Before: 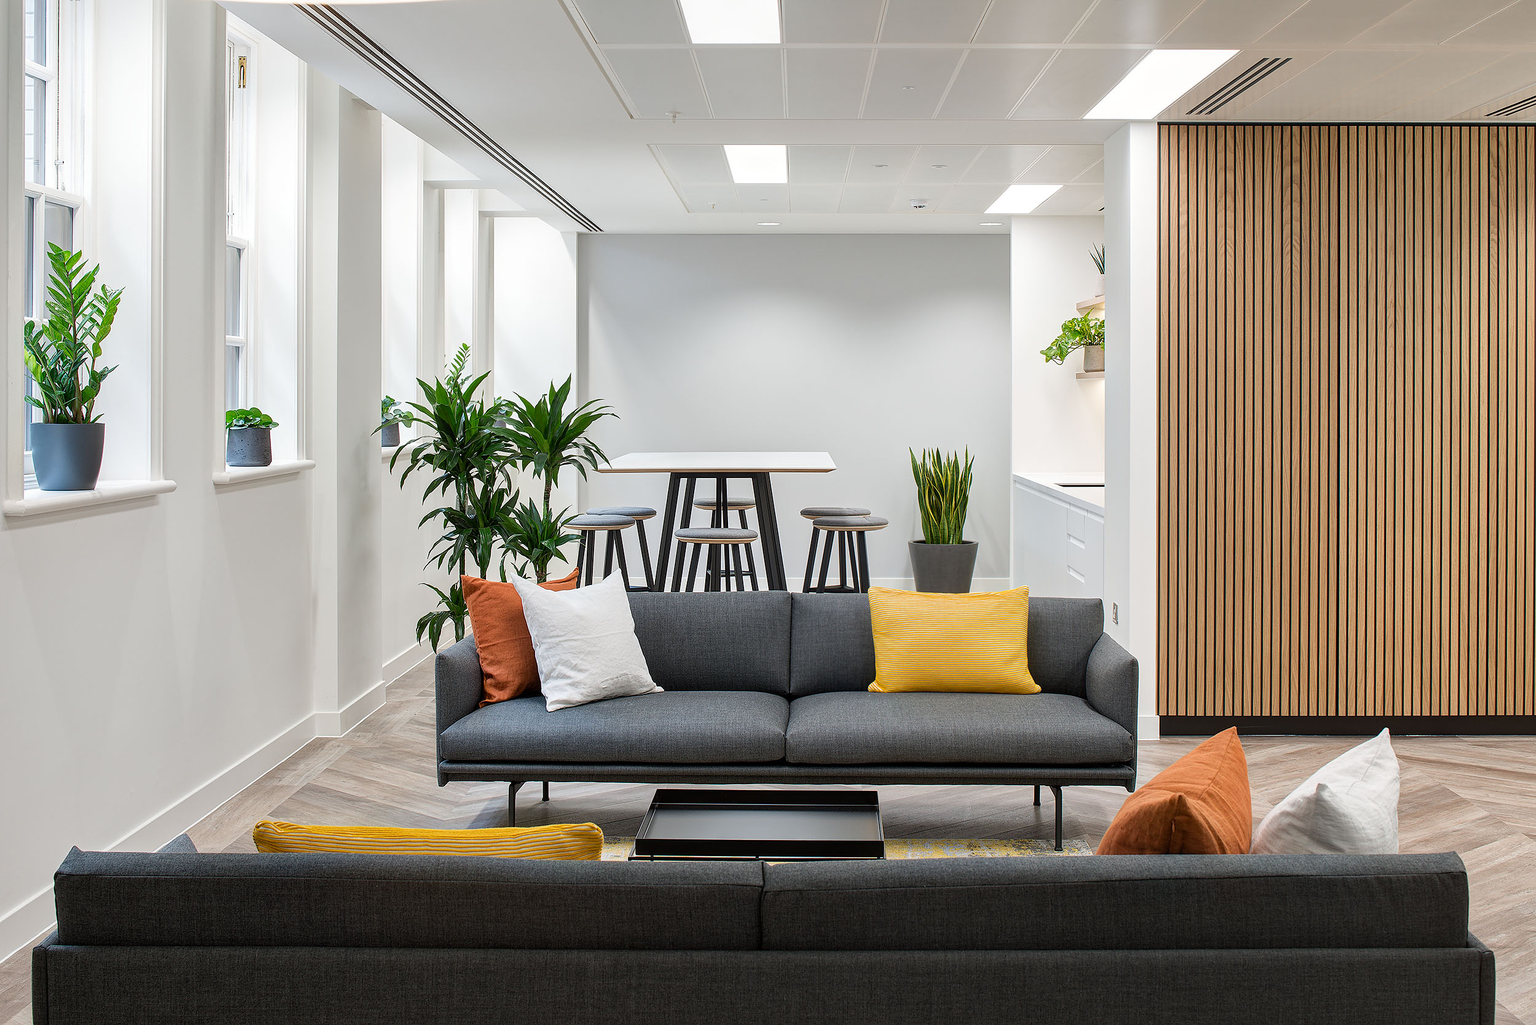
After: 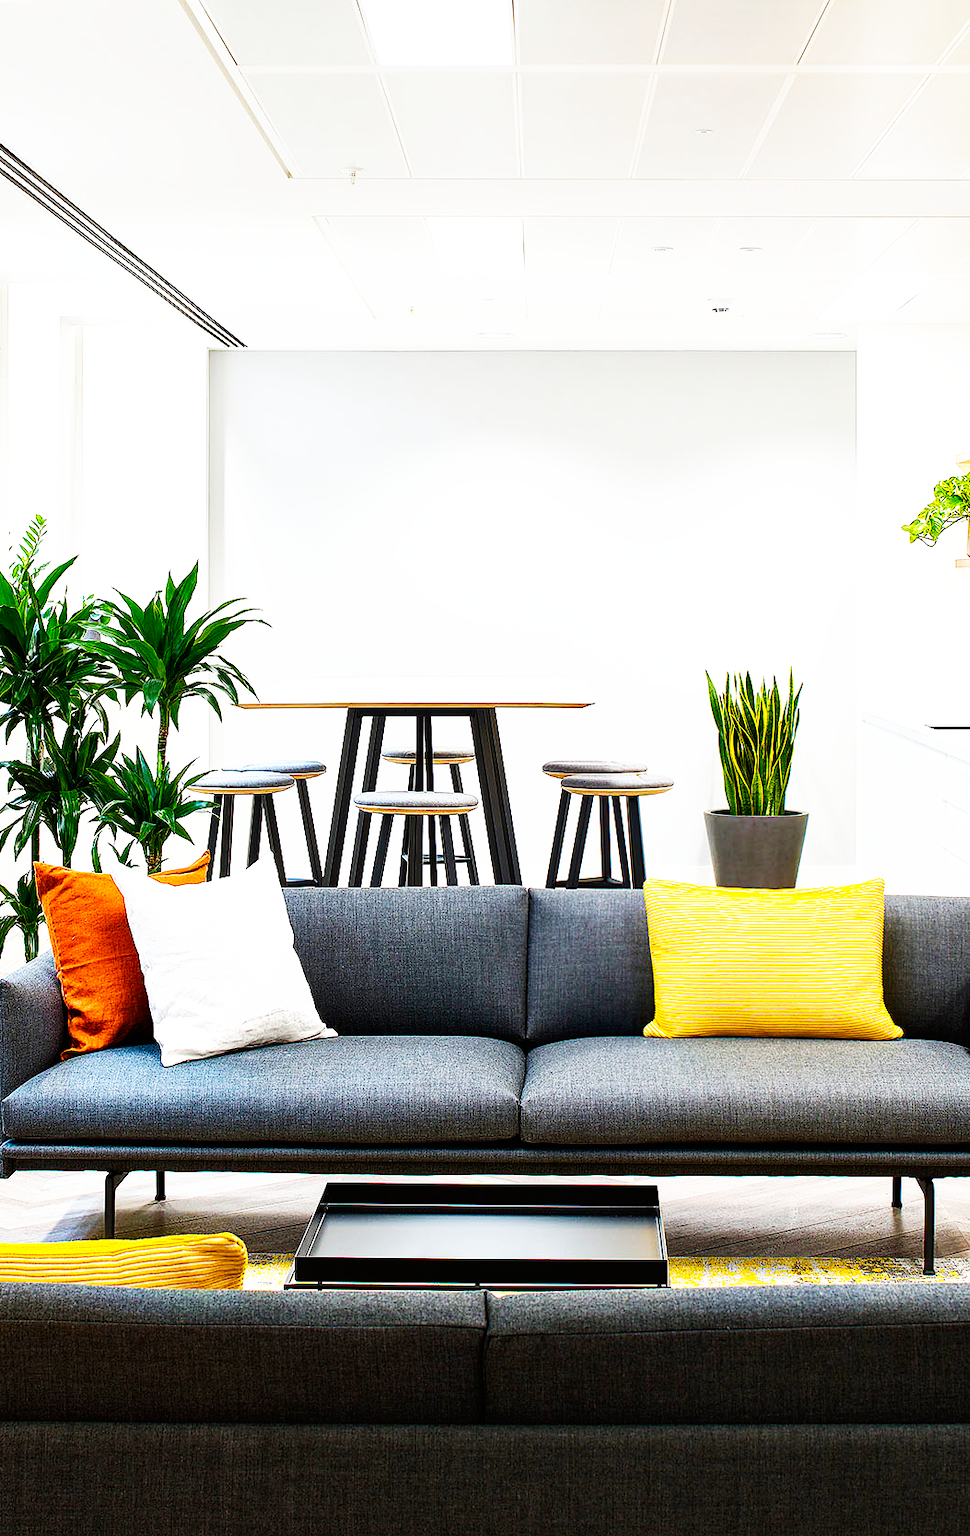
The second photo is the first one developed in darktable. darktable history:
base curve: curves: ch0 [(0, 0) (0.007, 0.004) (0.027, 0.03) (0.046, 0.07) (0.207, 0.54) (0.442, 0.872) (0.673, 0.972) (1, 1)], preserve colors none
crop: left 28.583%, right 29.231%
color balance rgb: linear chroma grading › global chroma 9%, perceptual saturation grading › global saturation 36%, perceptual saturation grading › shadows 35%, perceptual brilliance grading › global brilliance 15%, perceptual brilliance grading › shadows -35%, global vibrance 15%
